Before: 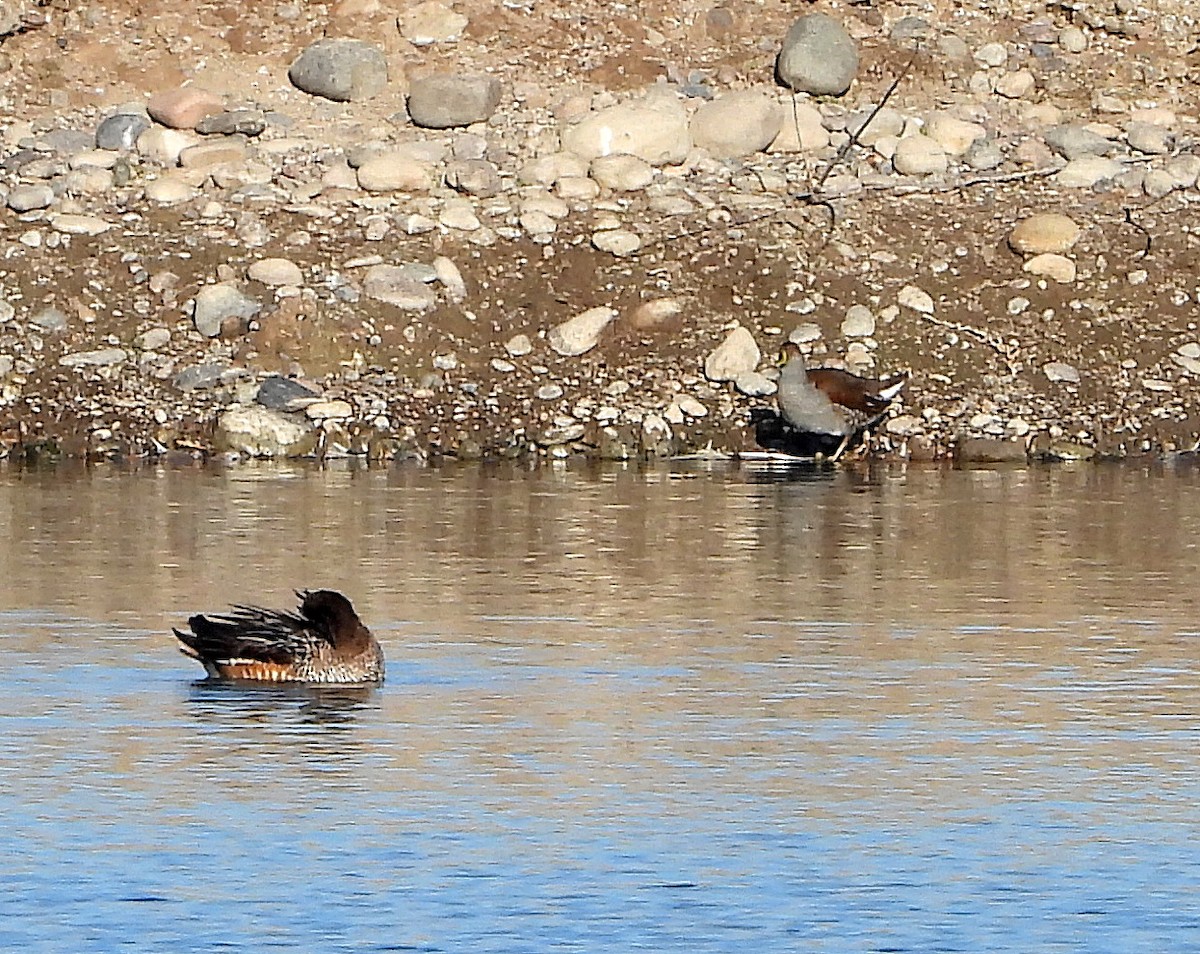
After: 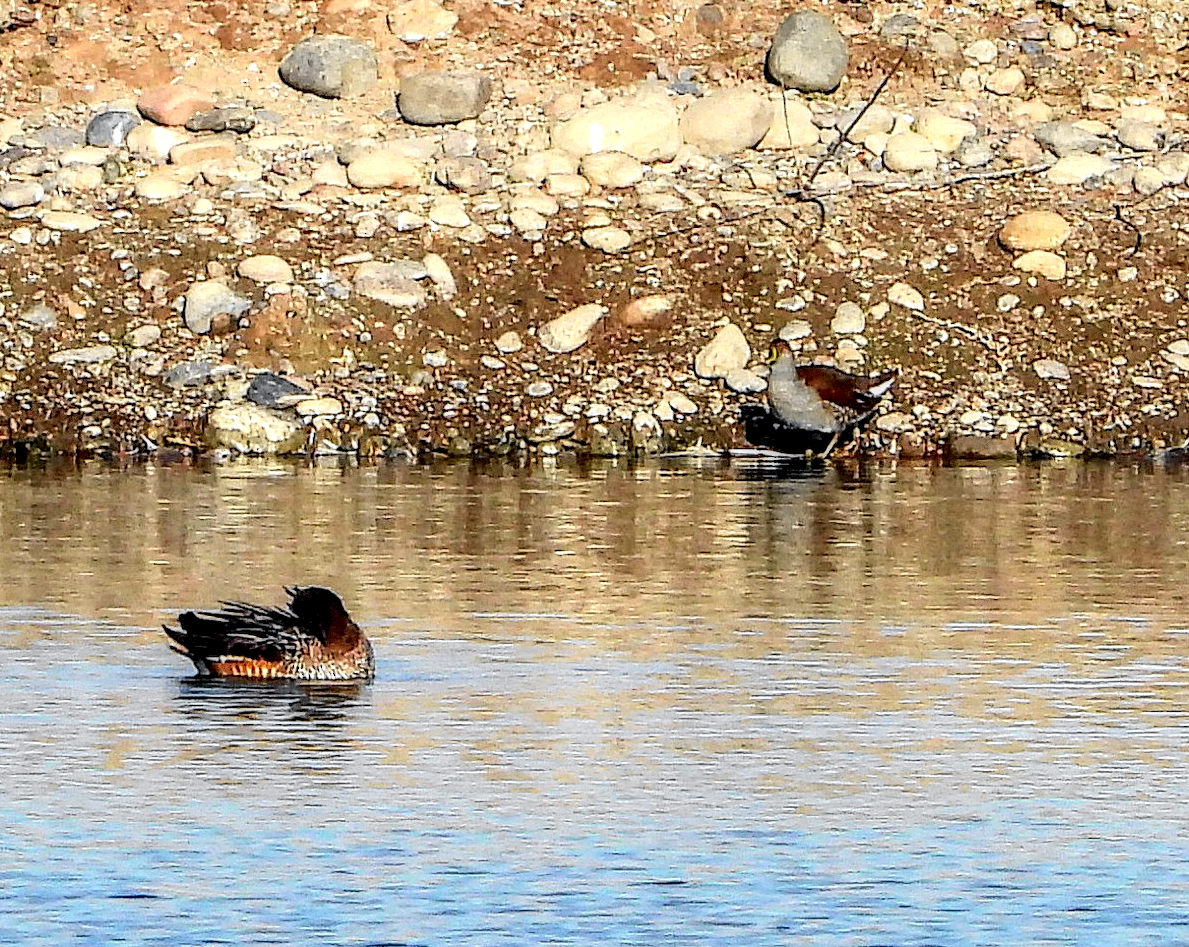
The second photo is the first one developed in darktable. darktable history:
local contrast: highlights 21%, shadows 72%, detail 170%
tone curve: curves: ch0 [(0, 0) (0.071, 0.047) (0.266, 0.26) (0.491, 0.552) (0.753, 0.818) (1, 0.983)]; ch1 [(0, 0) (0.346, 0.307) (0.408, 0.369) (0.463, 0.443) (0.482, 0.493) (0.502, 0.5) (0.517, 0.518) (0.546, 0.576) (0.588, 0.643) (0.651, 0.709) (1, 1)]; ch2 [(0, 0) (0.346, 0.34) (0.434, 0.46) (0.485, 0.494) (0.5, 0.494) (0.517, 0.503) (0.535, 0.545) (0.583, 0.624) (0.625, 0.678) (1, 1)], color space Lab, independent channels, preserve colors none
crop and rotate: left 0.845%, top 0.381%, bottom 0.344%
